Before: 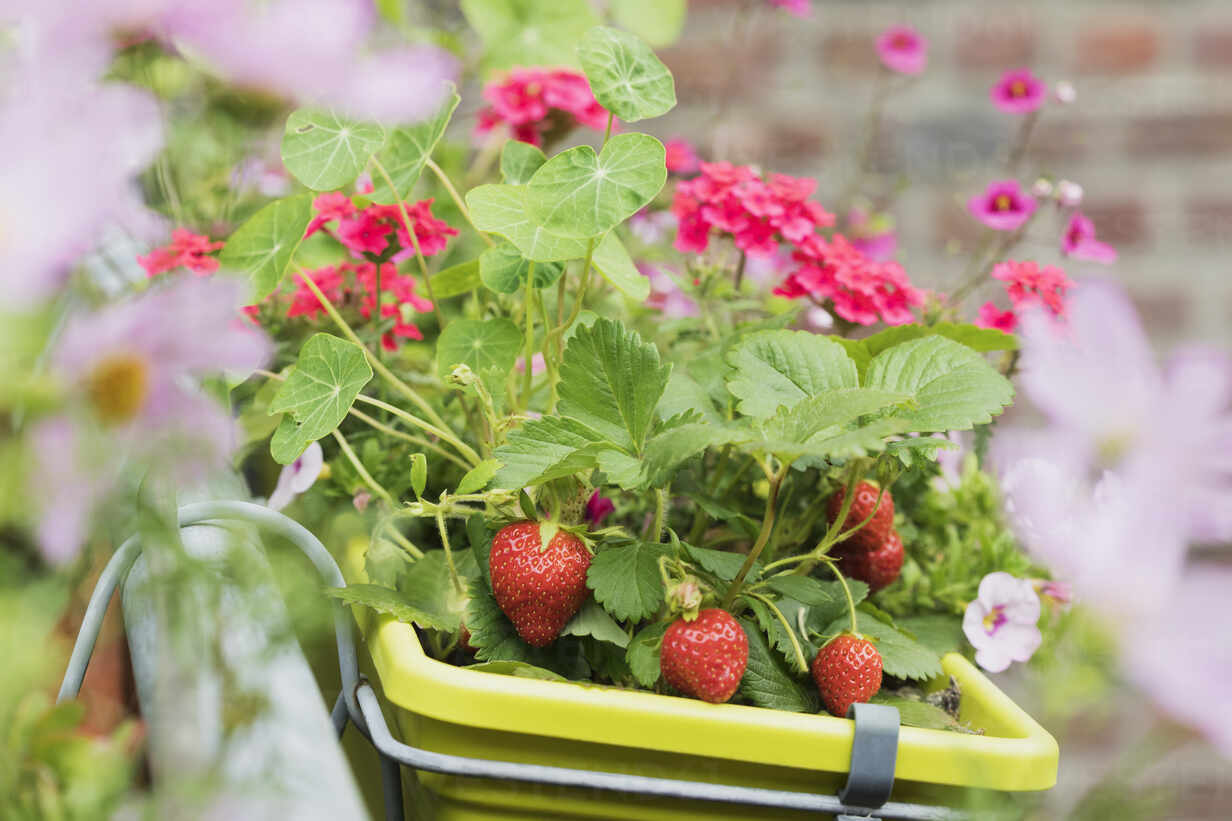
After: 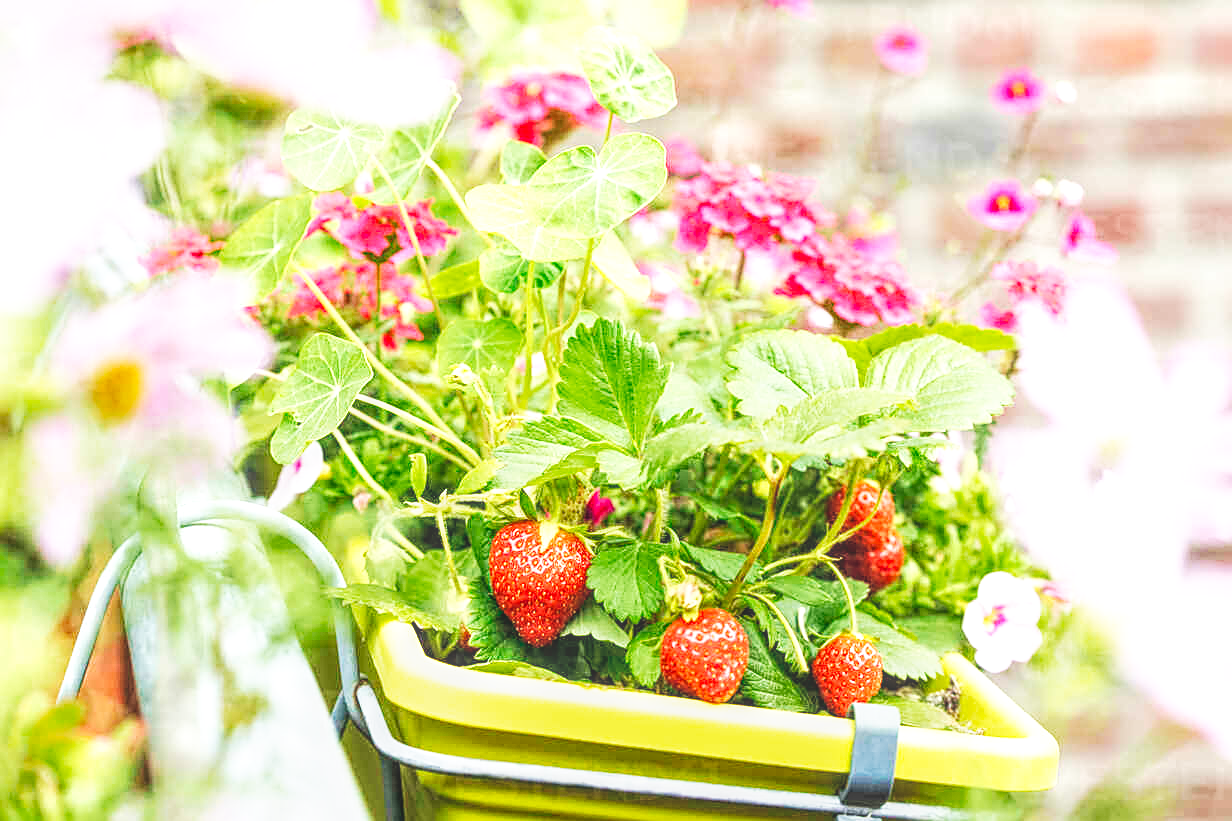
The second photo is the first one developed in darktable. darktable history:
velvia: on, module defaults
local contrast: highlights 66%, shadows 33%, detail 166%, midtone range 0.2
base curve: curves: ch0 [(0, 0) (0.007, 0.004) (0.027, 0.03) (0.046, 0.07) (0.207, 0.54) (0.442, 0.872) (0.673, 0.972) (1, 1)], preserve colors none
sharpen: on, module defaults
